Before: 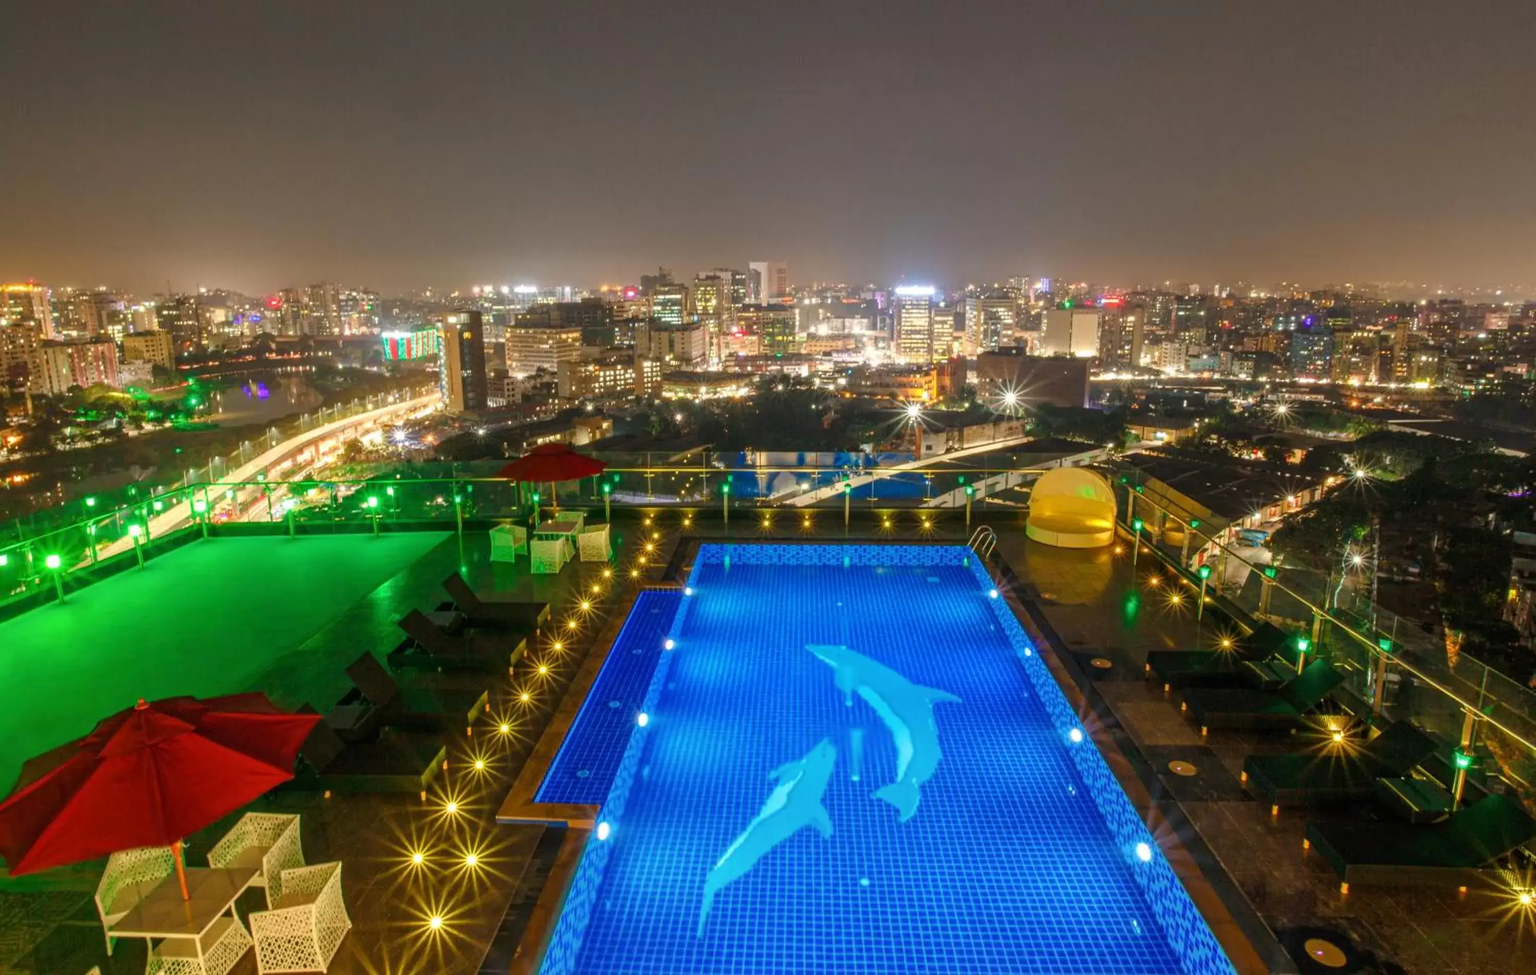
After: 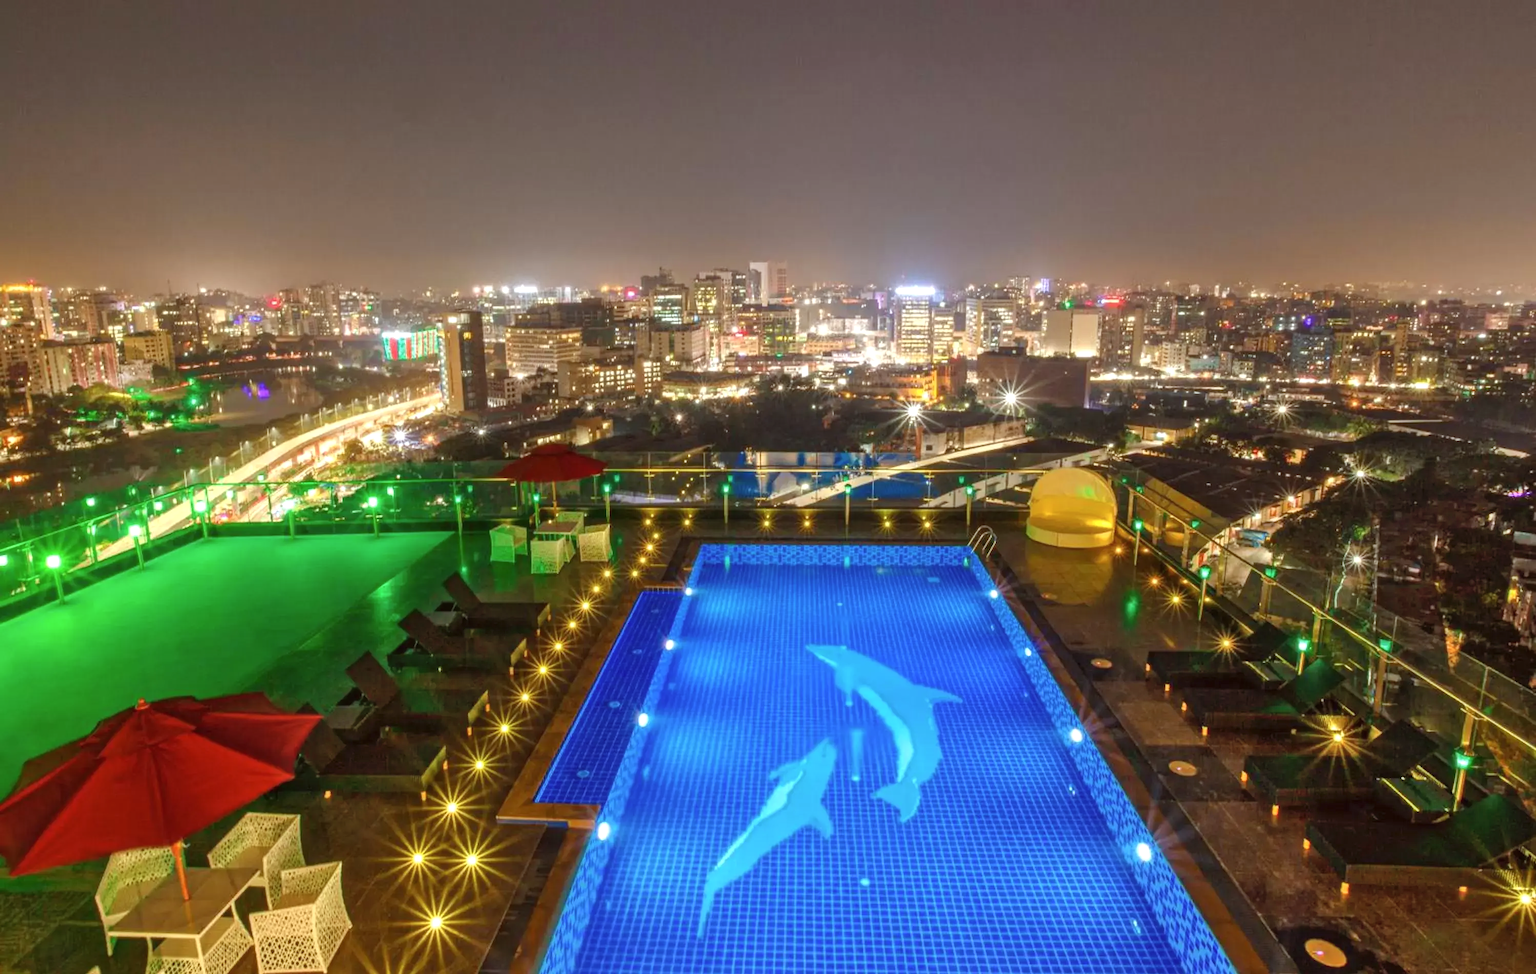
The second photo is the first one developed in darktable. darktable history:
color balance: mode lift, gamma, gain (sRGB), lift [1, 1.049, 1, 1]
shadows and highlights: radius 44.78, white point adjustment 6.64, compress 79.65%, highlights color adjustment 78.42%, soften with gaussian
white balance: red 0.982, blue 1.018
